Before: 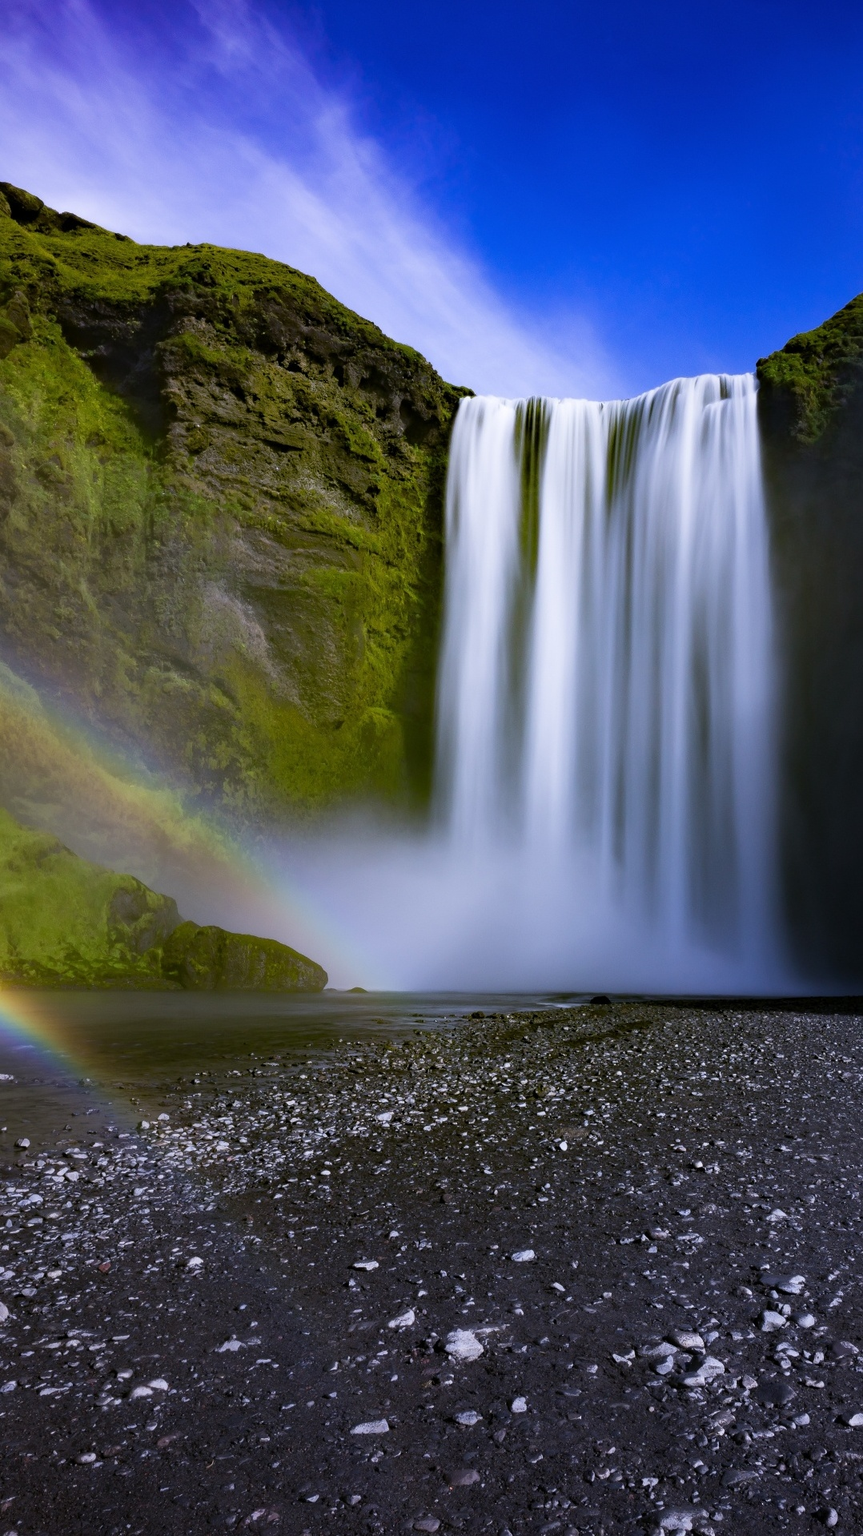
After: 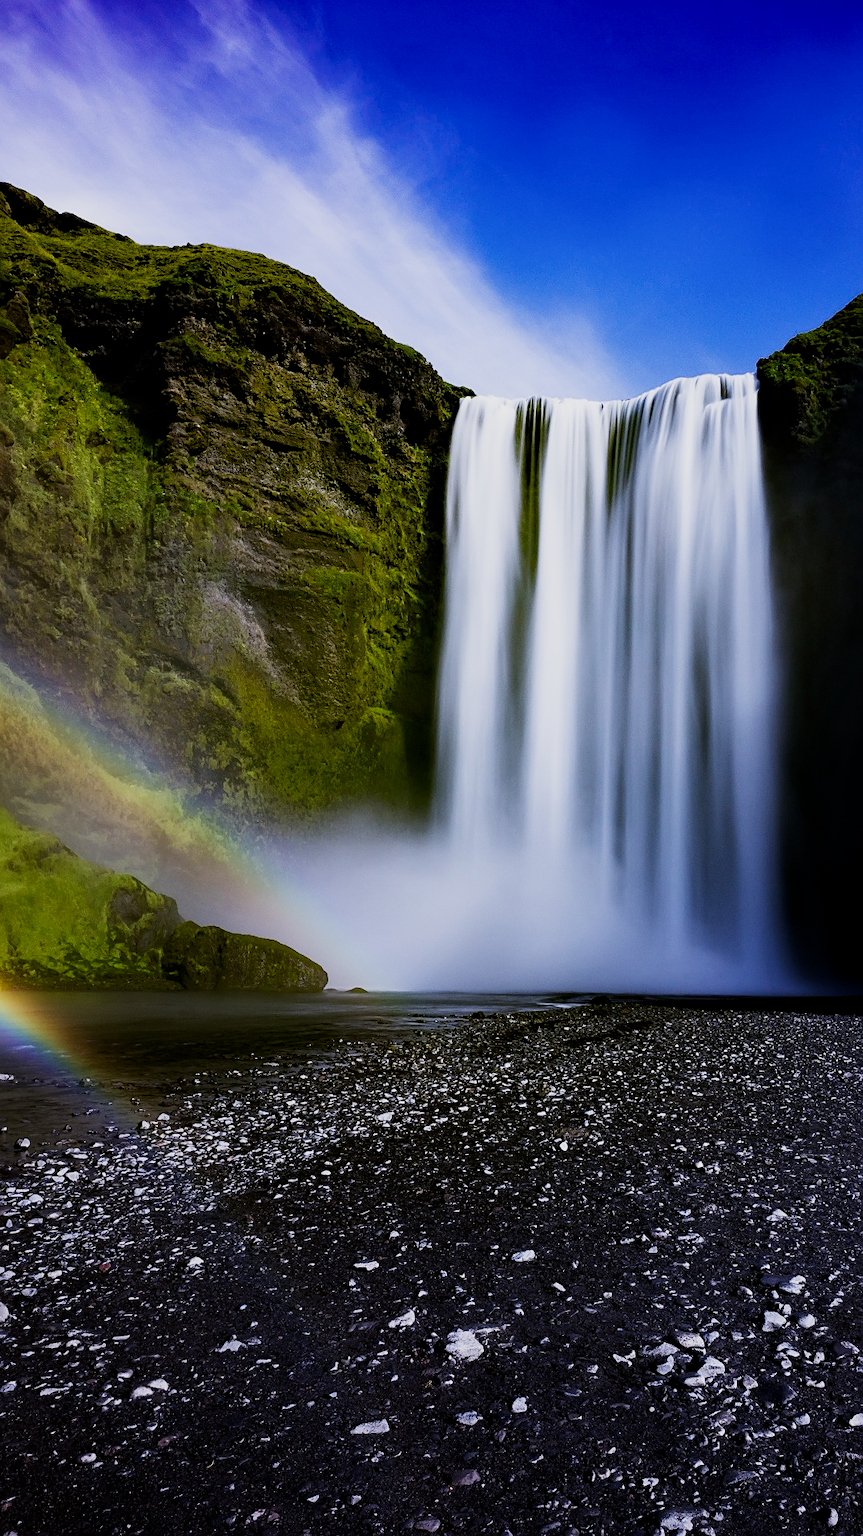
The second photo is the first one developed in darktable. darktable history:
sigmoid: contrast 1.8, skew -0.2, preserve hue 0%, red attenuation 0.1, red rotation 0.035, green attenuation 0.1, green rotation -0.017, blue attenuation 0.15, blue rotation -0.052, base primaries Rec2020
local contrast: highlights 100%, shadows 100%, detail 120%, midtone range 0.2
sharpen: on, module defaults
